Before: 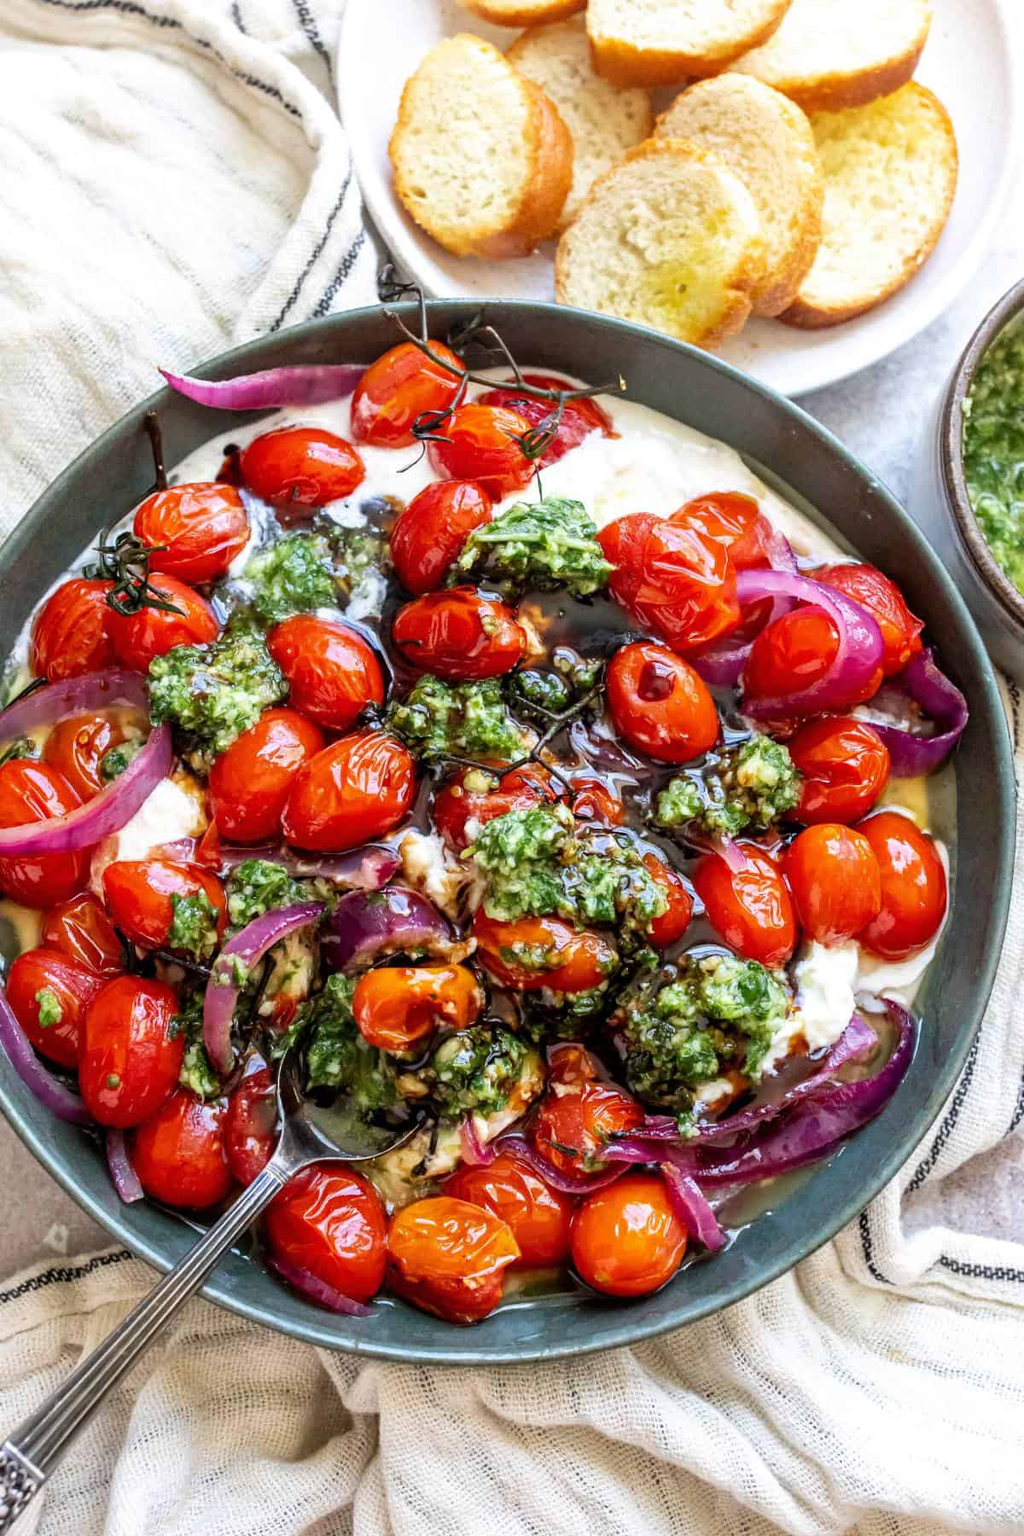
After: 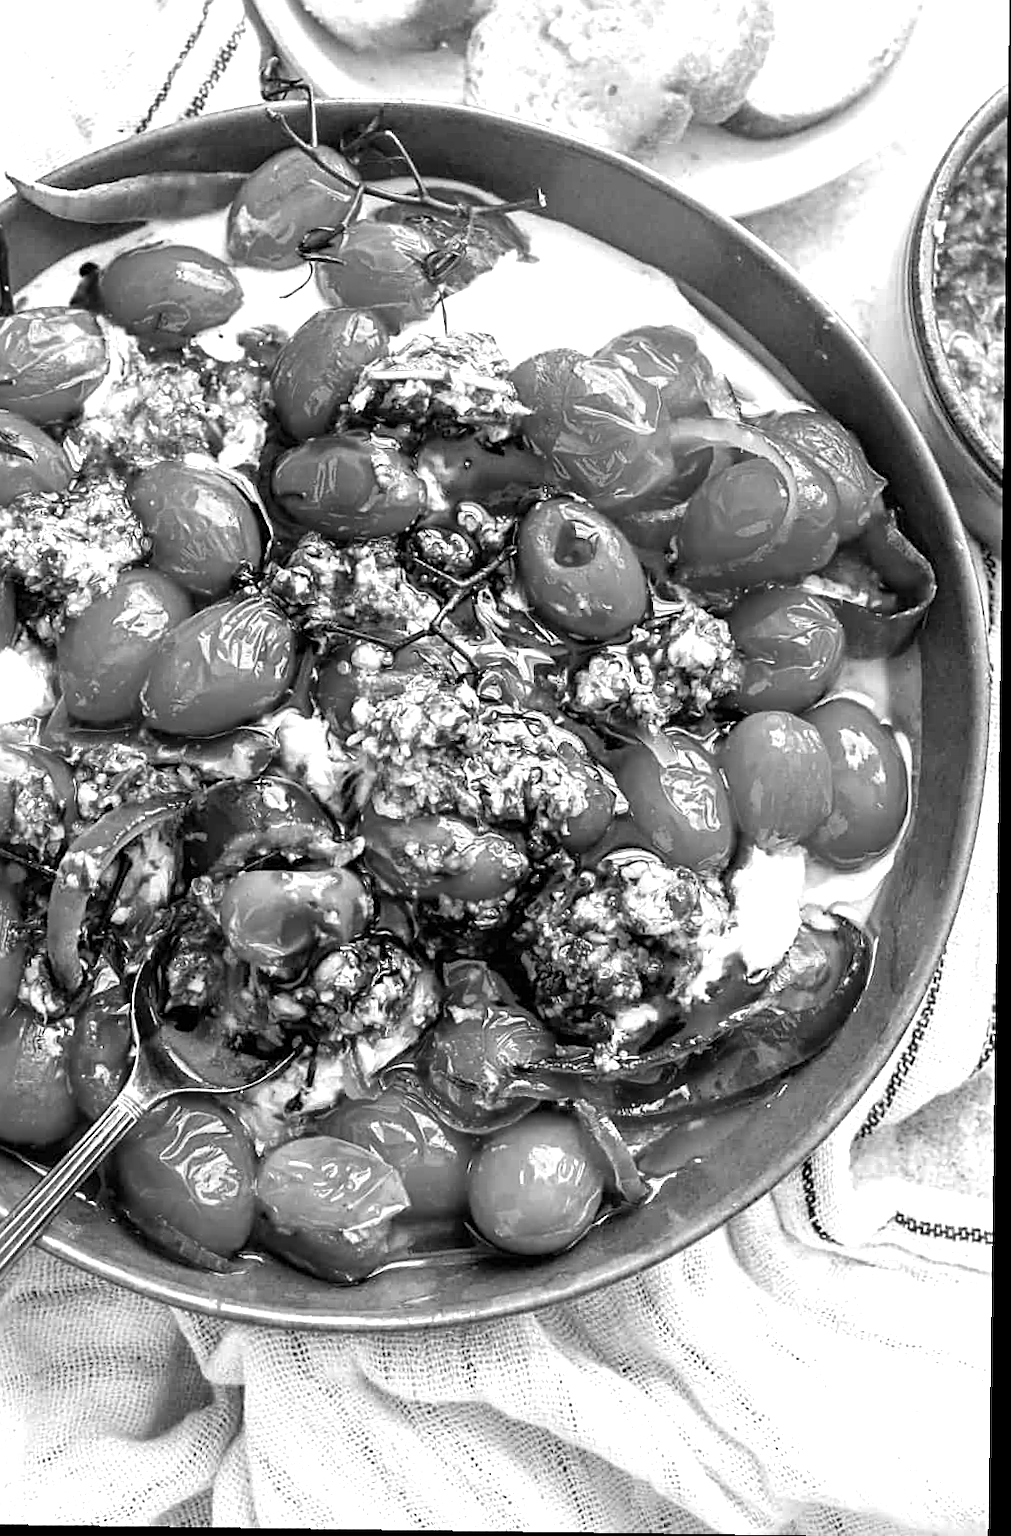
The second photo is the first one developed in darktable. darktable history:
rotate and perspective: rotation 0.8°, automatic cropping off
sharpen: on, module defaults
crop: left 16.315%, top 14.246%
exposure: exposure 0.6 EV, compensate highlight preservation false
color zones: curves: ch0 [(0.068, 0.464) (0.25, 0.5) (0.48, 0.508) (0.75, 0.536) (0.886, 0.476) (0.967, 0.456)]; ch1 [(0.066, 0.456) (0.25, 0.5) (0.616, 0.508) (0.746, 0.56) (0.934, 0.444)]
monochrome: on, module defaults
